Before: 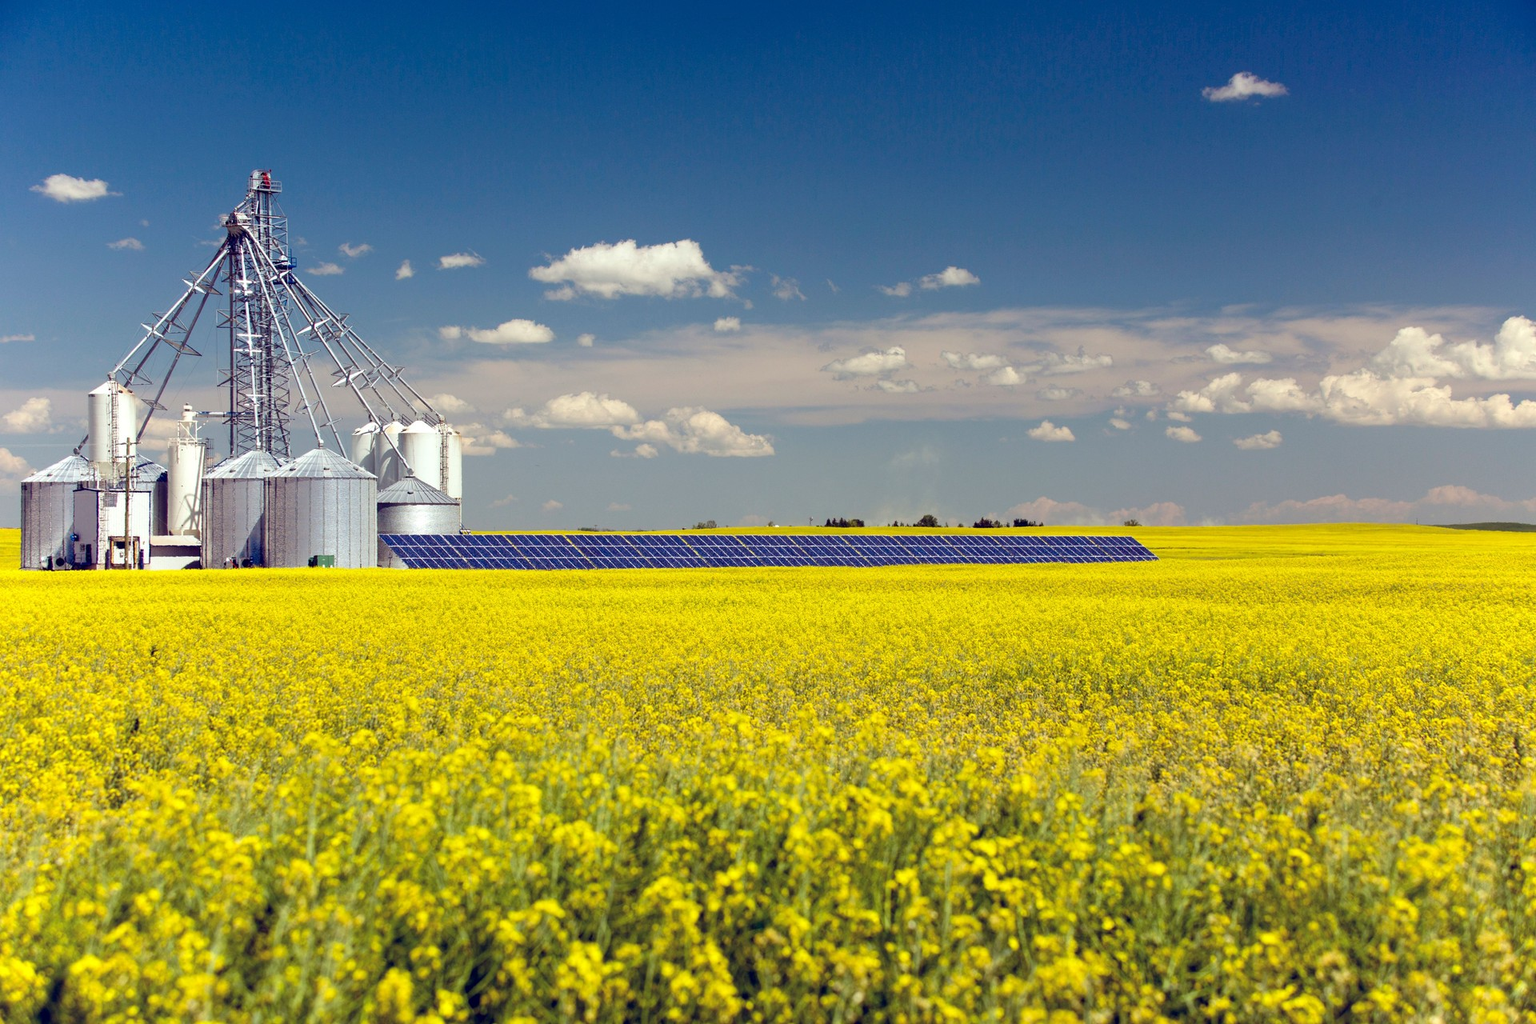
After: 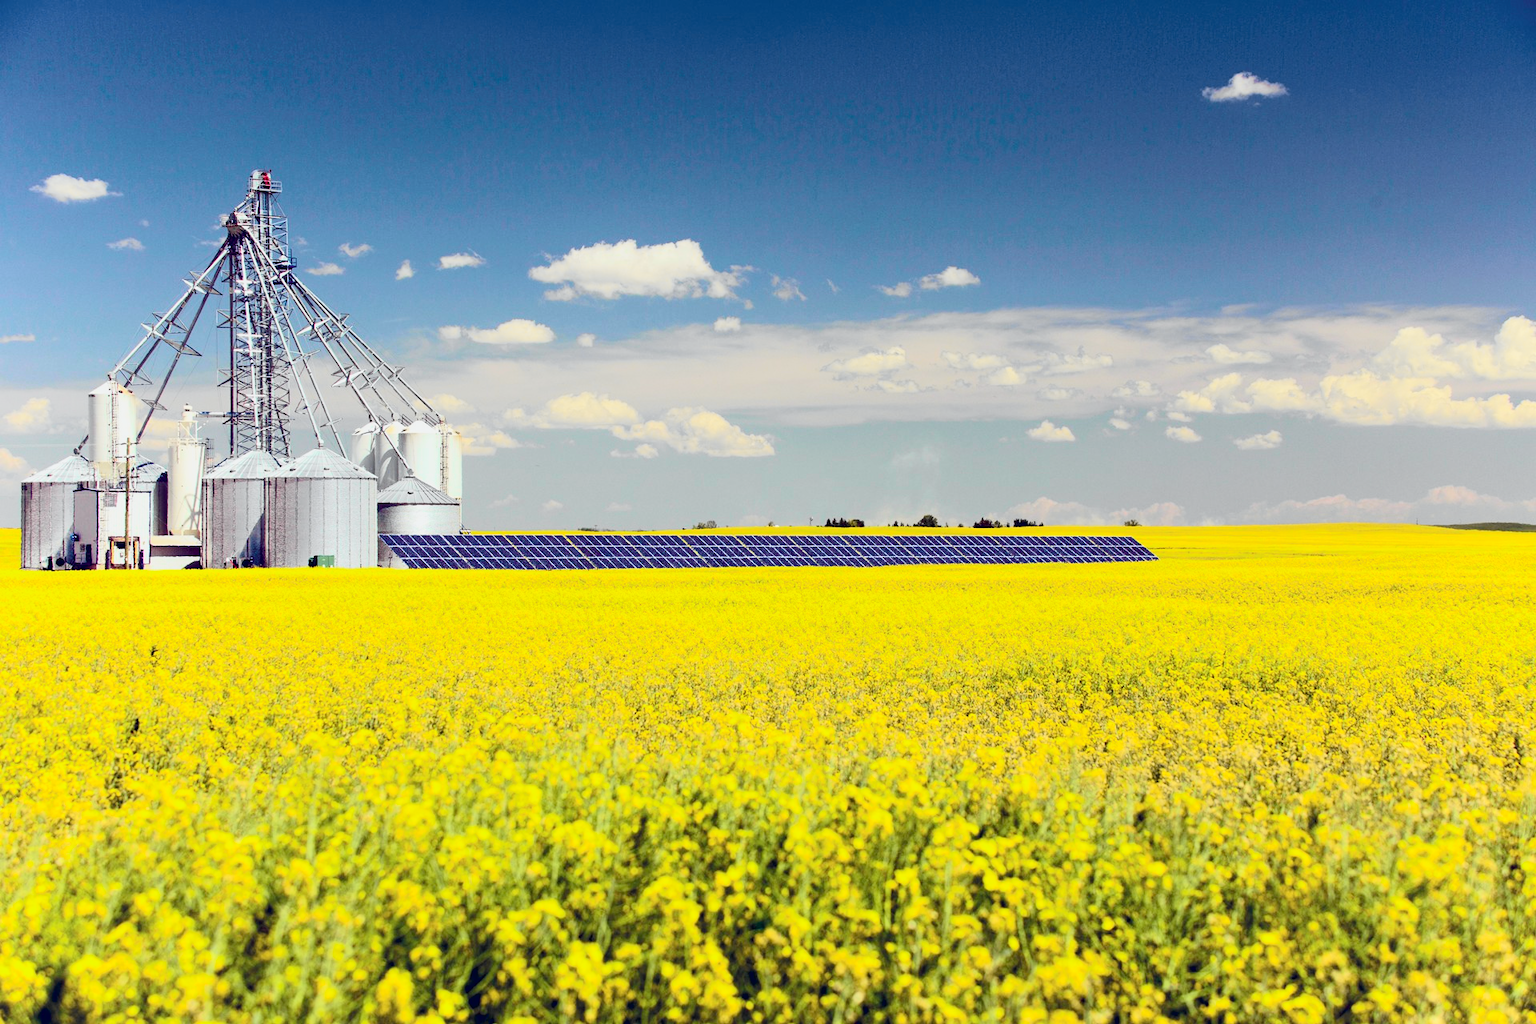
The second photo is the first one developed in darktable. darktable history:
tone curve: curves: ch0 [(0, 0.015) (0.037, 0.022) (0.131, 0.116) (0.316, 0.345) (0.49, 0.615) (0.677, 0.82) (0.813, 0.891) (1, 0.955)]; ch1 [(0, 0) (0.366, 0.367) (0.475, 0.462) (0.494, 0.496) (0.504, 0.497) (0.554, 0.571) (0.618, 0.668) (1, 1)]; ch2 [(0, 0) (0.333, 0.346) (0.375, 0.375) (0.435, 0.424) (0.476, 0.492) (0.502, 0.499) (0.525, 0.522) (0.558, 0.575) (0.614, 0.656) (1, 1)], color space Lab, independent channels, preserve colors none
